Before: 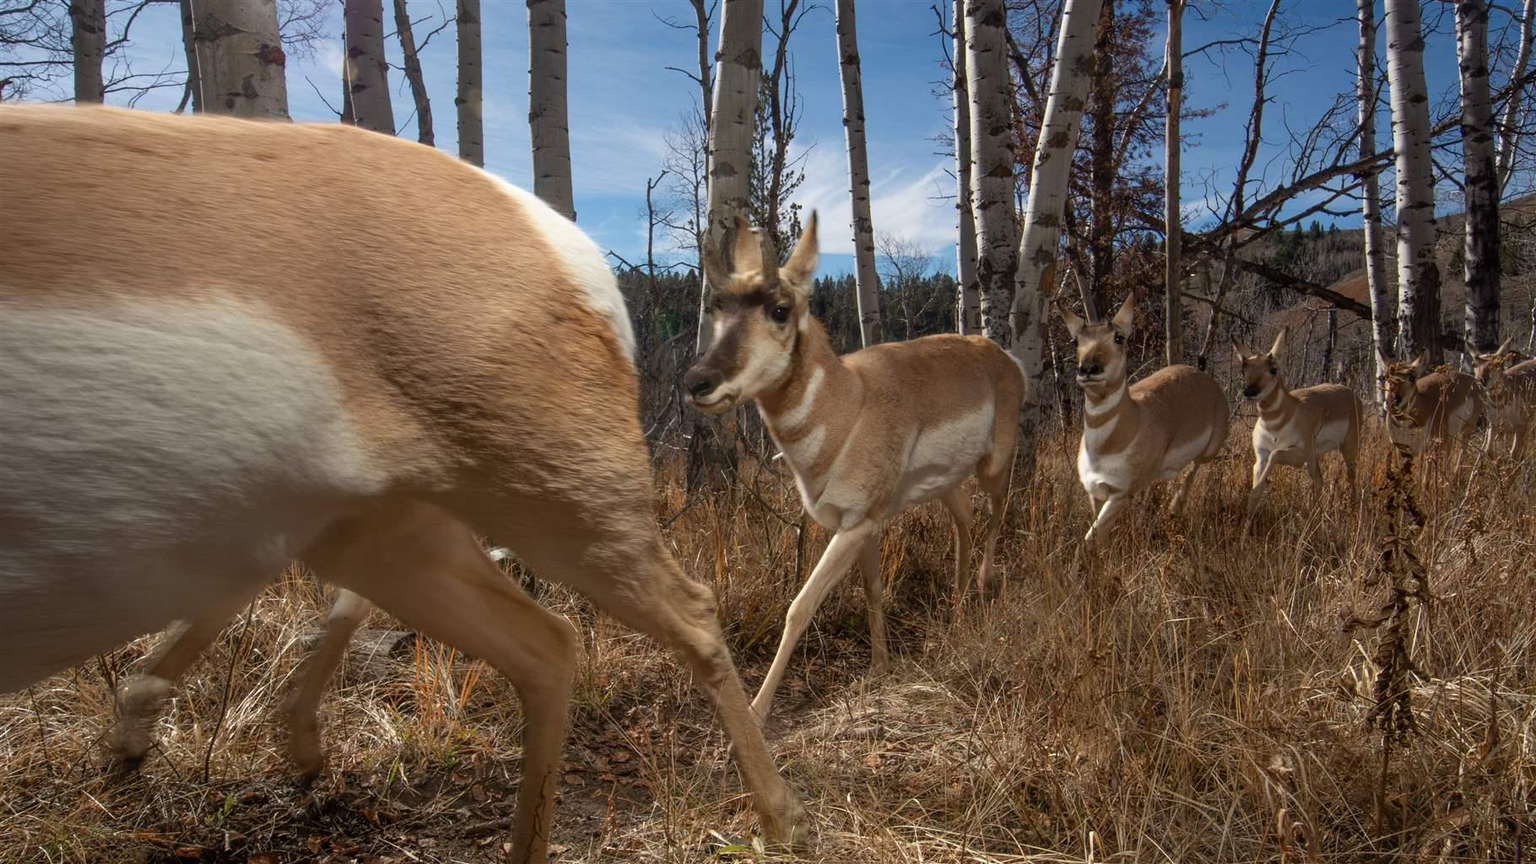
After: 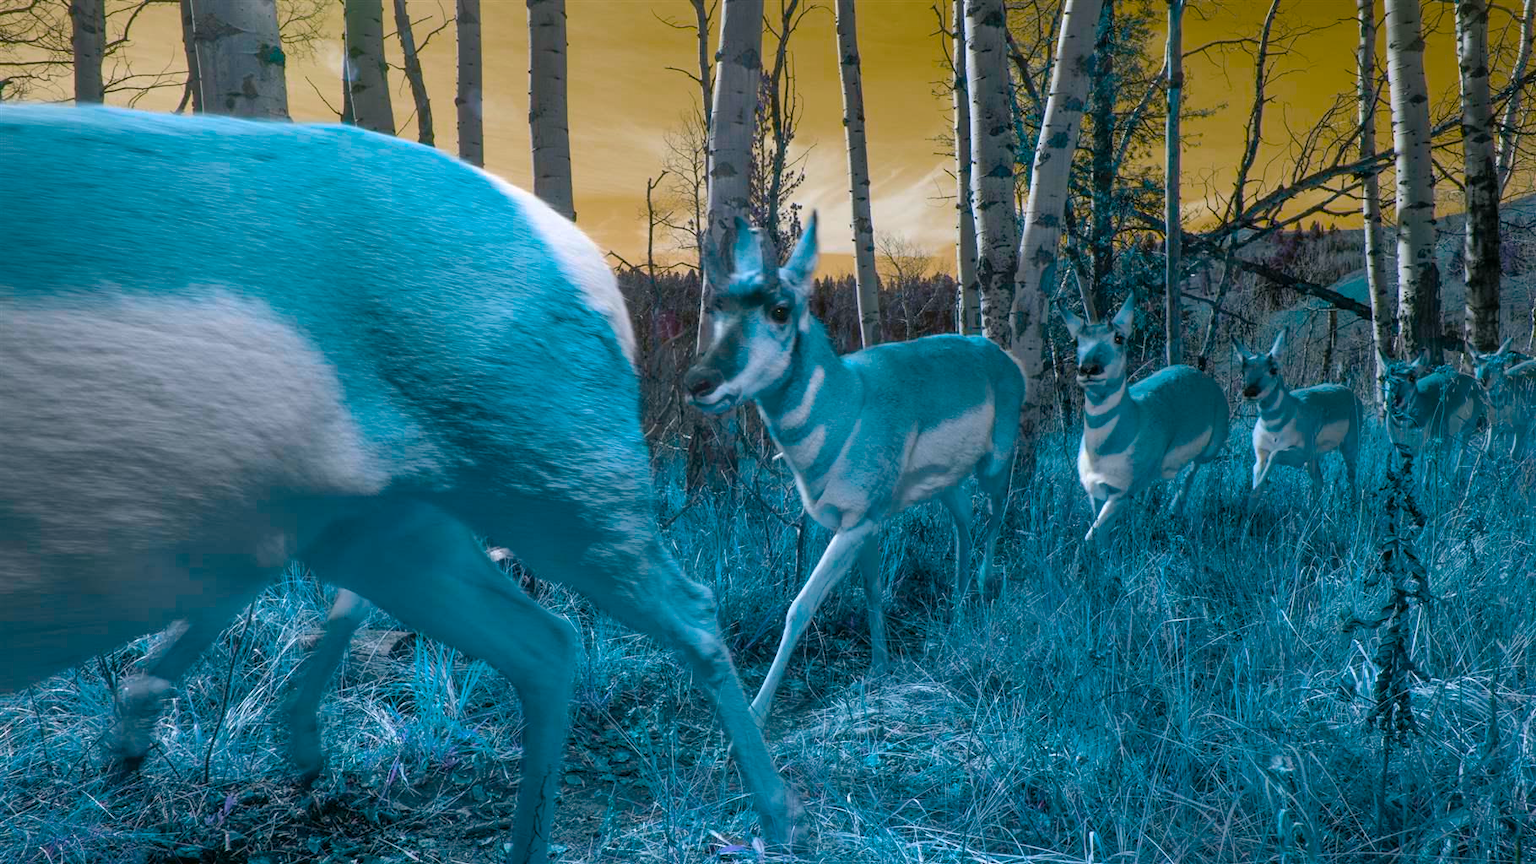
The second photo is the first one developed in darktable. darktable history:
shadows and highlights: on, module defaults
color balance rgb: hue shift 180°, global vibrance 50%, contrast 0.32%
